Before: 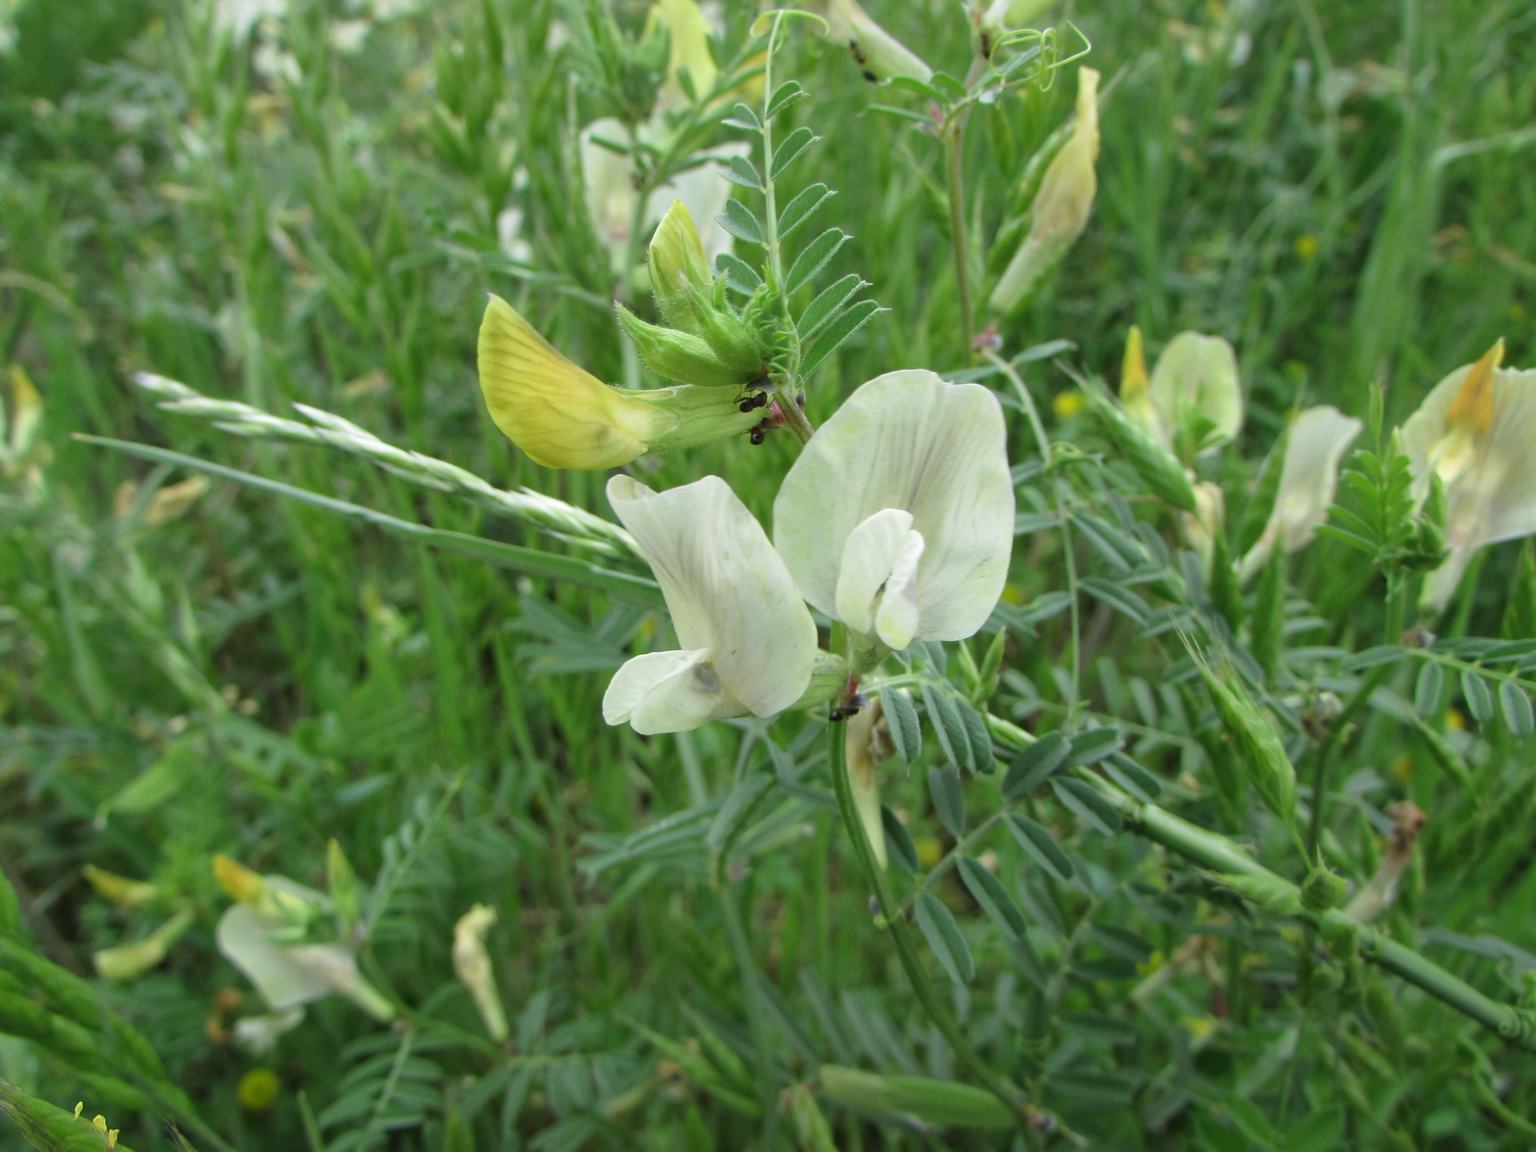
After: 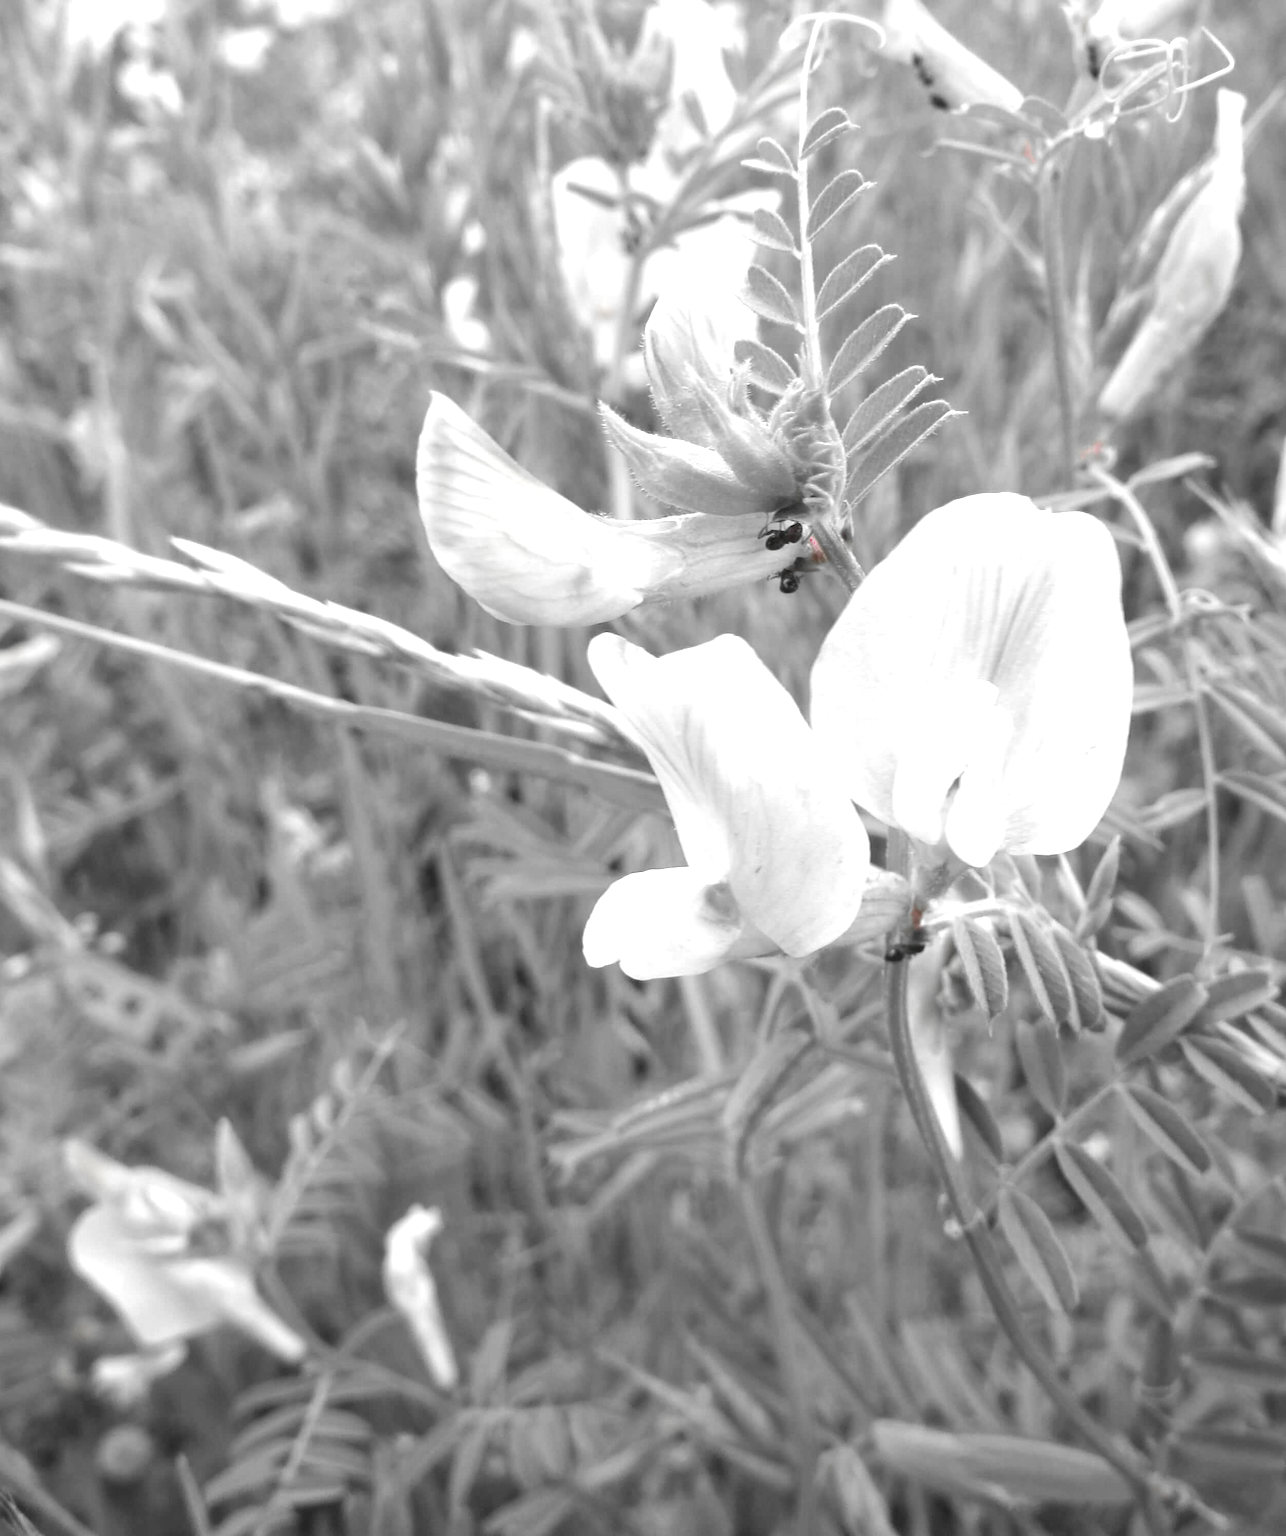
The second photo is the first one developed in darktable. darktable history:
crop: left 10.776%, right 26.418%
exposure: exposure 1 EV, compensate exposure bias true, compensate highlight preservation false
color zones: curves: ch0 [(0, 0.278) (0.143, 0.5) (0.286, 0.5) (0.429, 0.5) (0.571, 0.5) (0.714, 0.5) (0.857, 0.5) (1, 0.5)]; ch1 [(0, 1) (0.143, 0.165) (0.286, 0) (0.429, 0) (0.571, 0) (0.714, 0) (0.857, 0.5) (1, 0.5)]; ch2 [(0, 0.508) (0.143, 0.5) (0.286, 0.5) (0.429, 0.5) (0.571, 0.5) (0.714, 0.5) (0.857, 0.5) (1, 0.5)]
